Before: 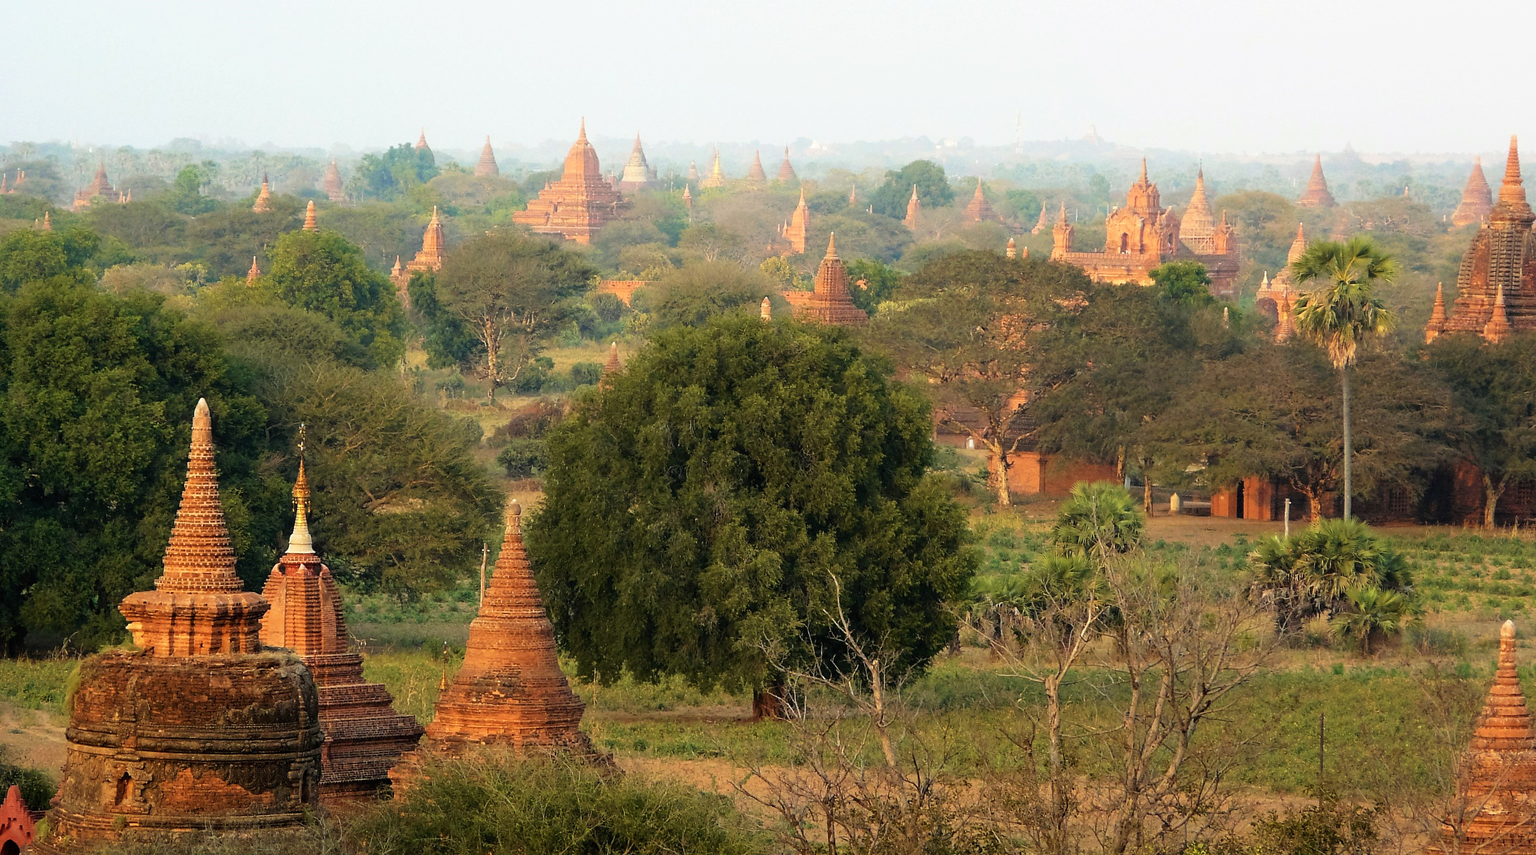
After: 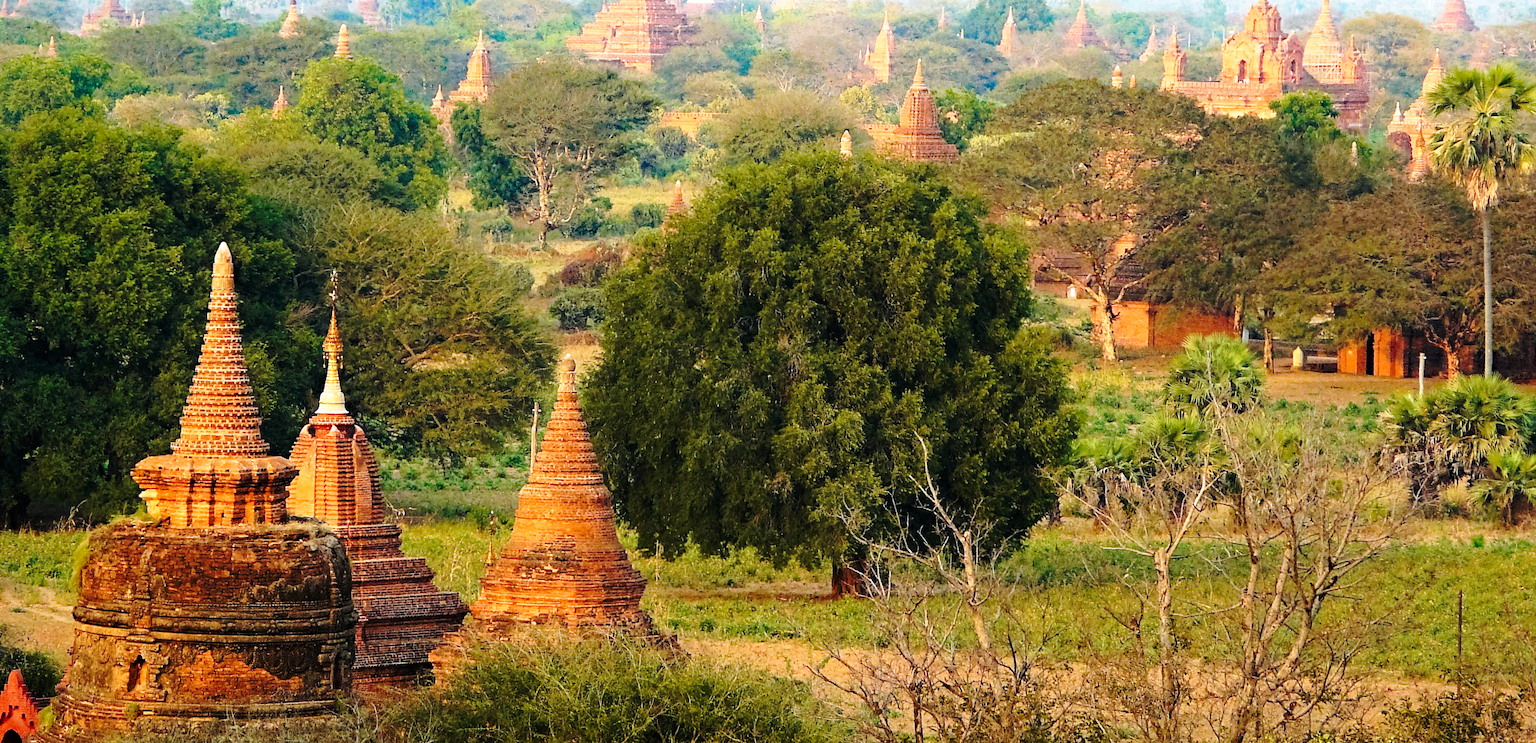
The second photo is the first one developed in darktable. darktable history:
crop: top 20.916%, right 9.437%, bottom 0.316%
color calibration: illuminant as shot in camera, x 0.358, y 0.373, temperature 4628.91 K
grain: coarseness 0.09 ISO
haze removal: strength 0.53, distance 0.925, compatibility mode true, adaptive false
base curve: curves: ch0 [(0, 0) (0.036, 0.037) (0.121, 0.228) (0.46, 0.76) (0.859, 0.983) (1, 1)], preserve colors none
